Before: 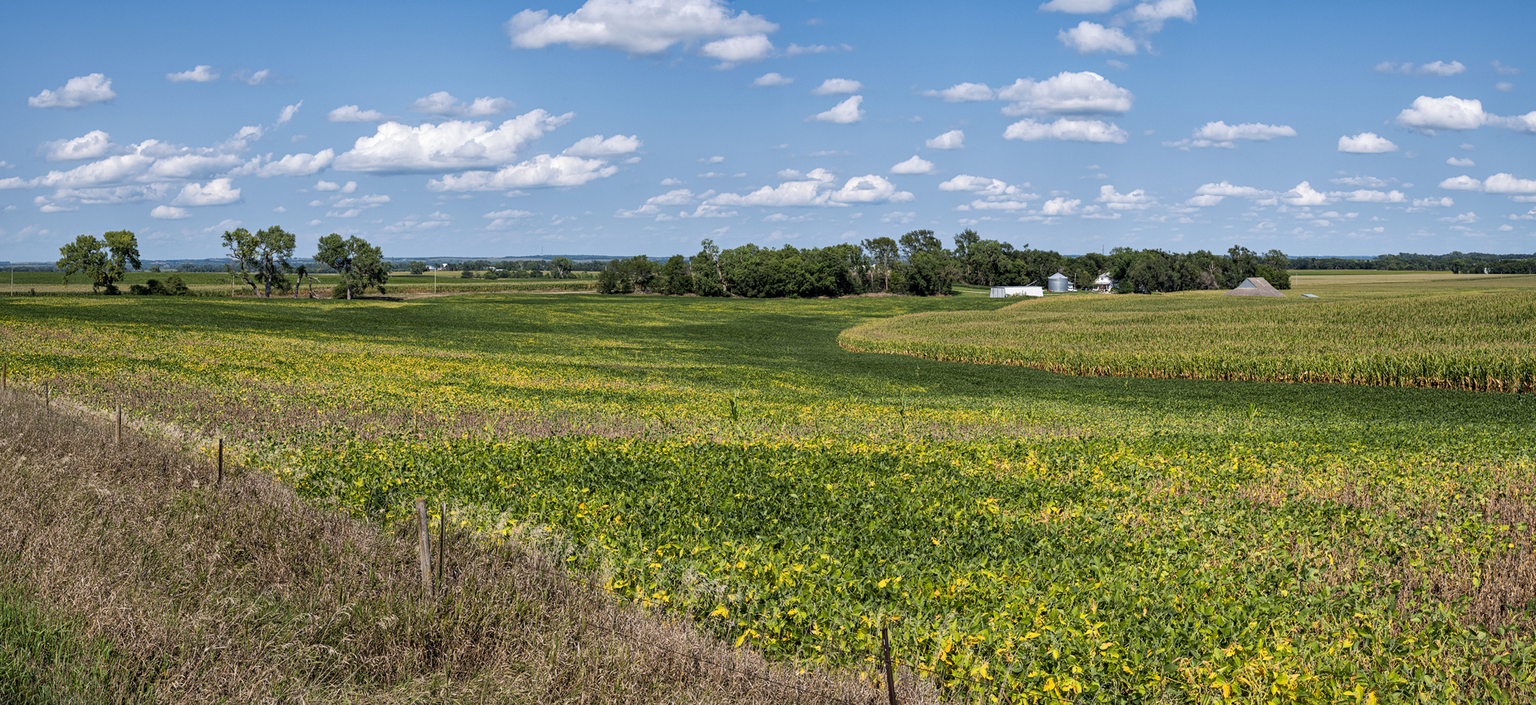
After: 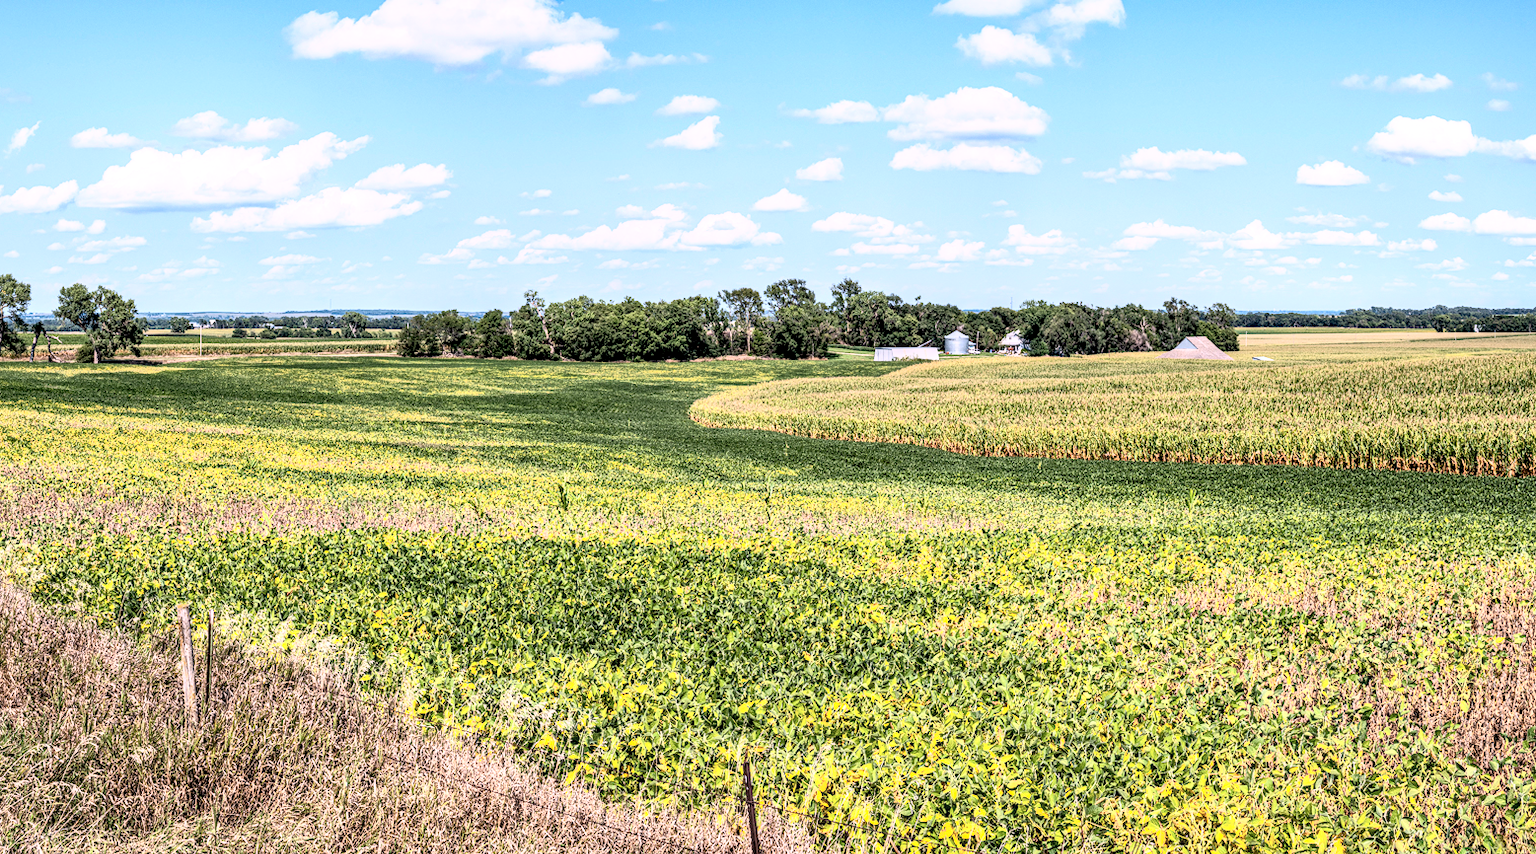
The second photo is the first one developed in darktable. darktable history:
white balance: red 1.05, blue 1.072
local contrast: detail 154%
tone curve: curves: ch0 [(0, 0.052) (0.207, 0.35) (0.392, 0.592) (0.54, 0.803) (0.725, 0.922) (0.99, 0.974)], color space Lab, independent channels, preserve colors none
crop: left 17.582%, bottom 0.031%
